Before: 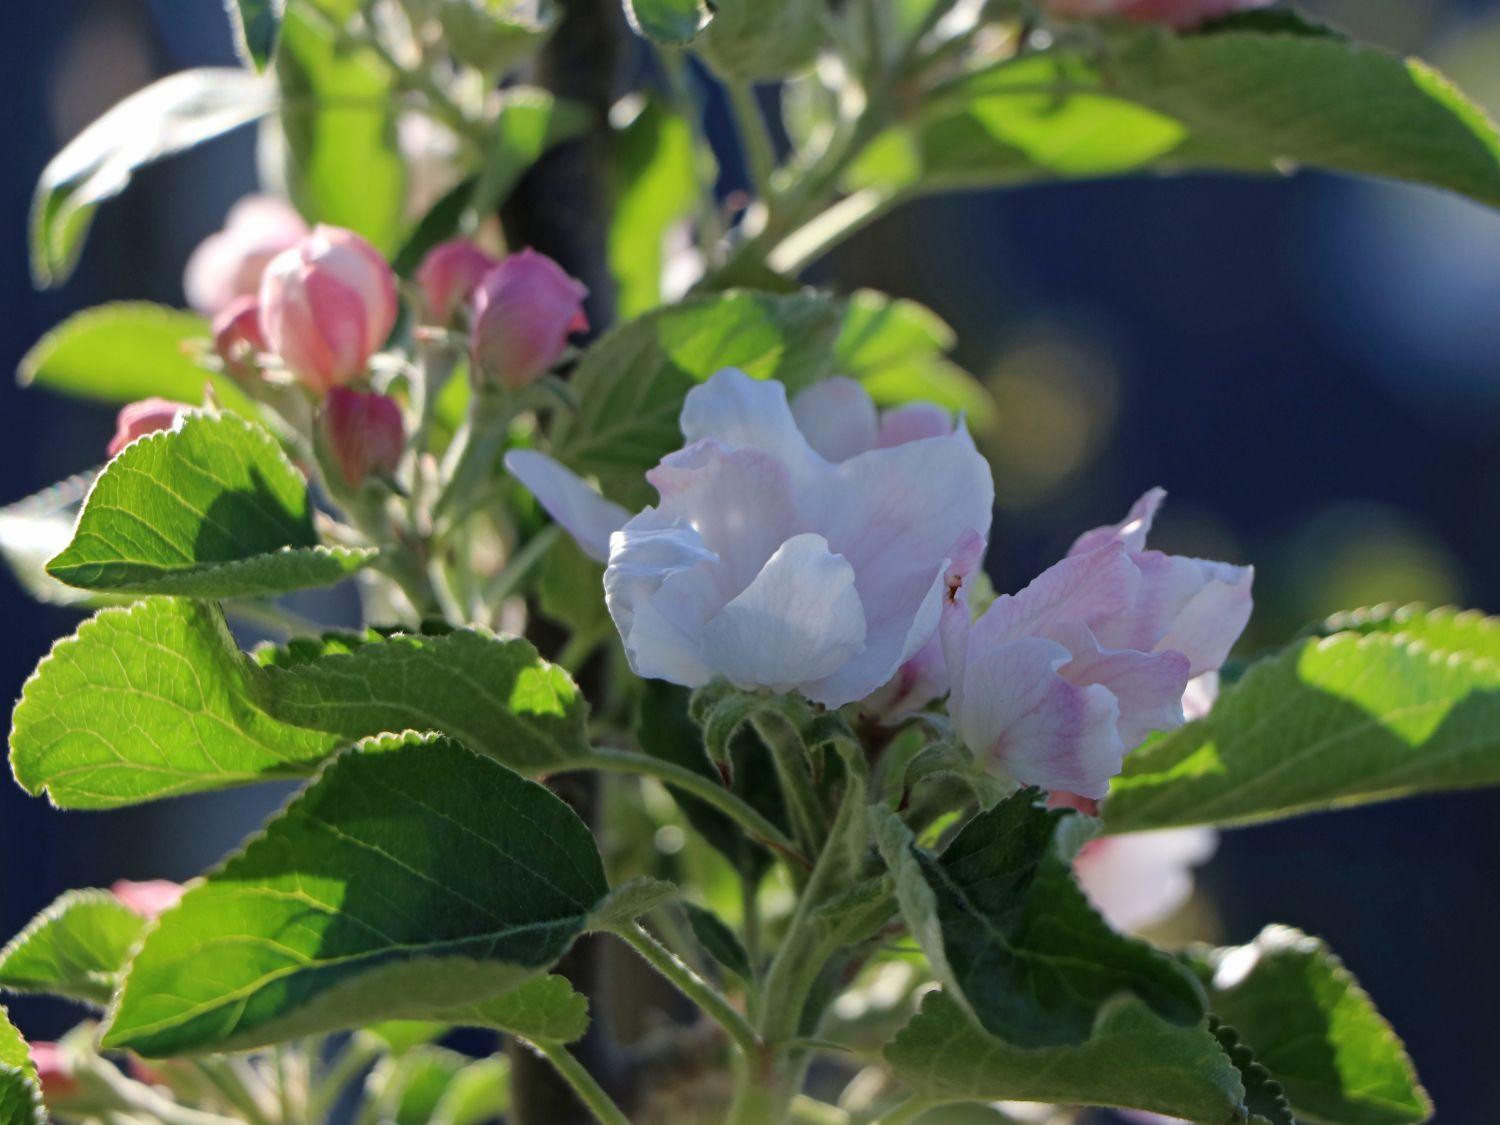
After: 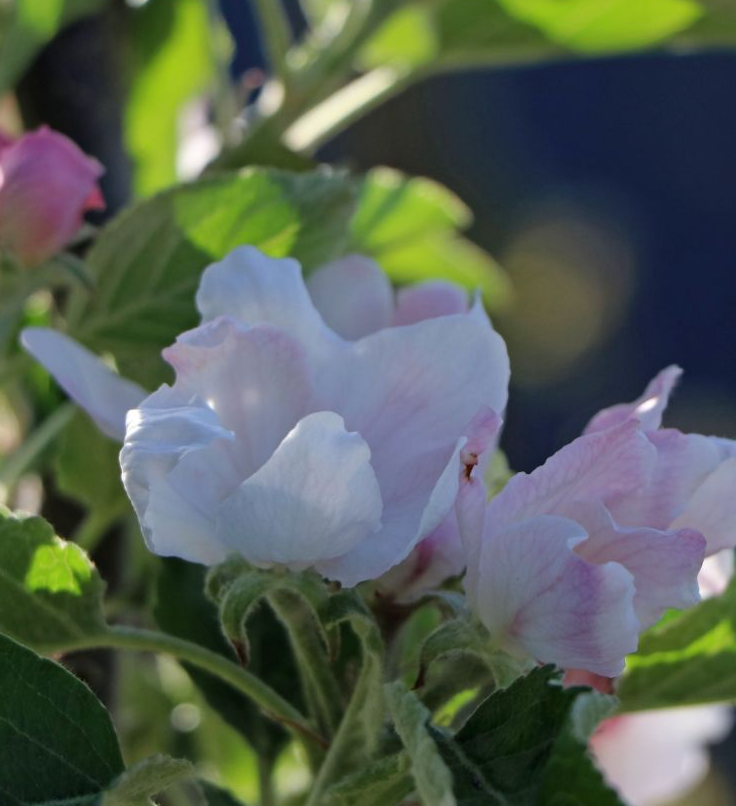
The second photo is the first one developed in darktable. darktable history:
crop: left 32.291%, top 10.924%, right 18.586%, bottom 17.369%
